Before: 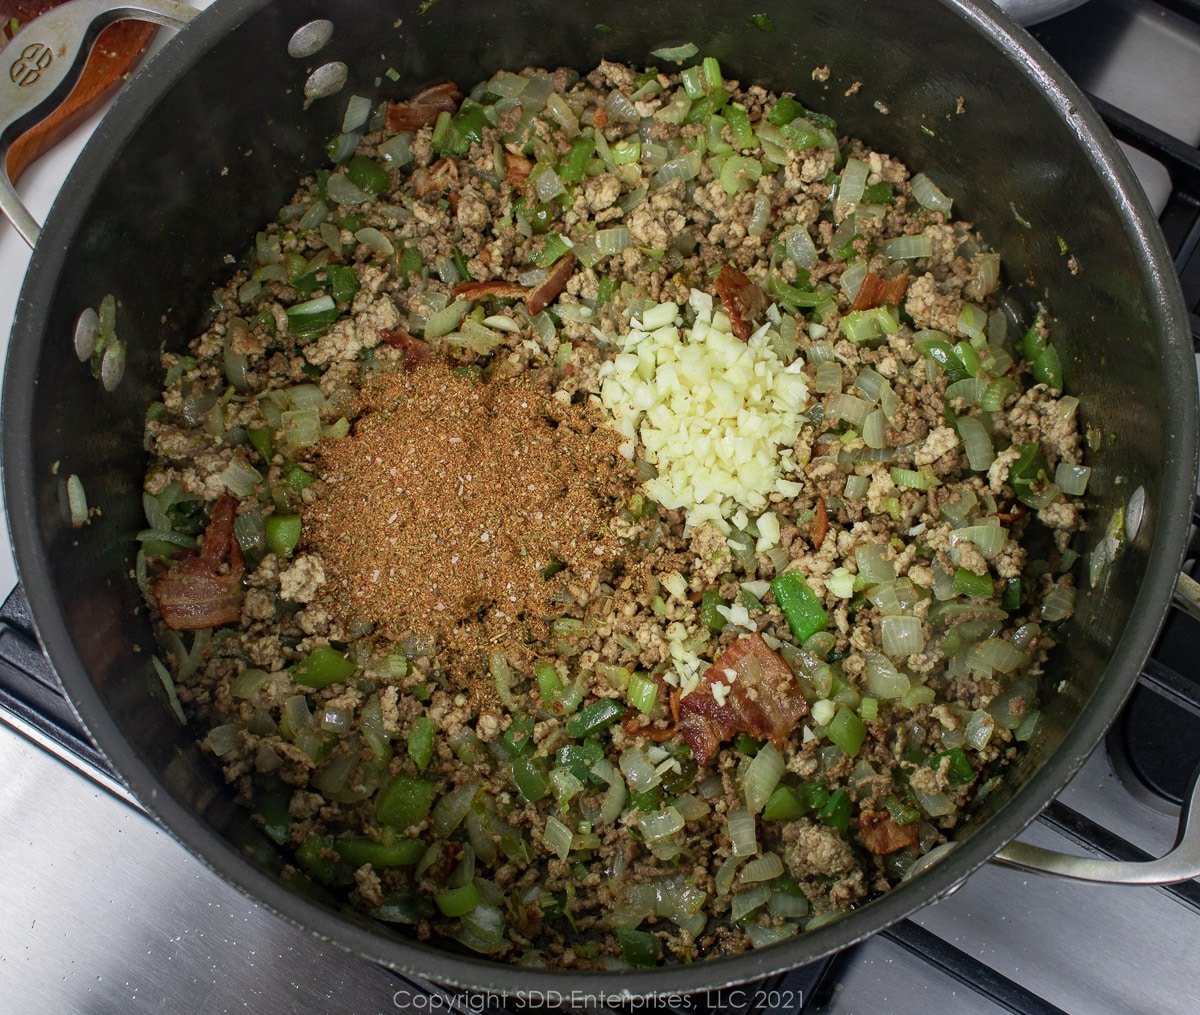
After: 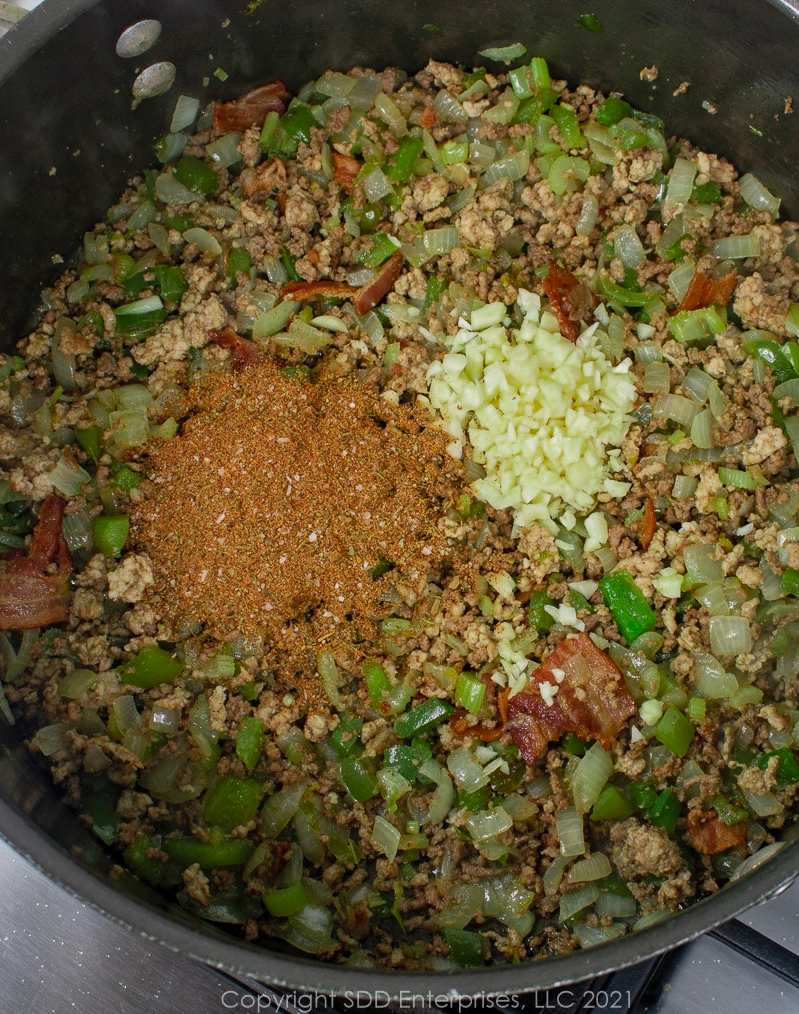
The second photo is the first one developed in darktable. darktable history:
color zones: curves: ch0 [(0, 0.425) (0.143, 0.422) (0.286, 0.42) (0.429, 0.419) (0.571, 0.419) (0.714, 0.42) (0.857, 0.422) (1, 0.425)]
tone curve: color space Lab, independent channels, preserve colors none
contrast brightness saturation: contrast 0.05, brightness 0.062, saturation 0.009
crop and rotate: left 14.406%, right 18.948%
